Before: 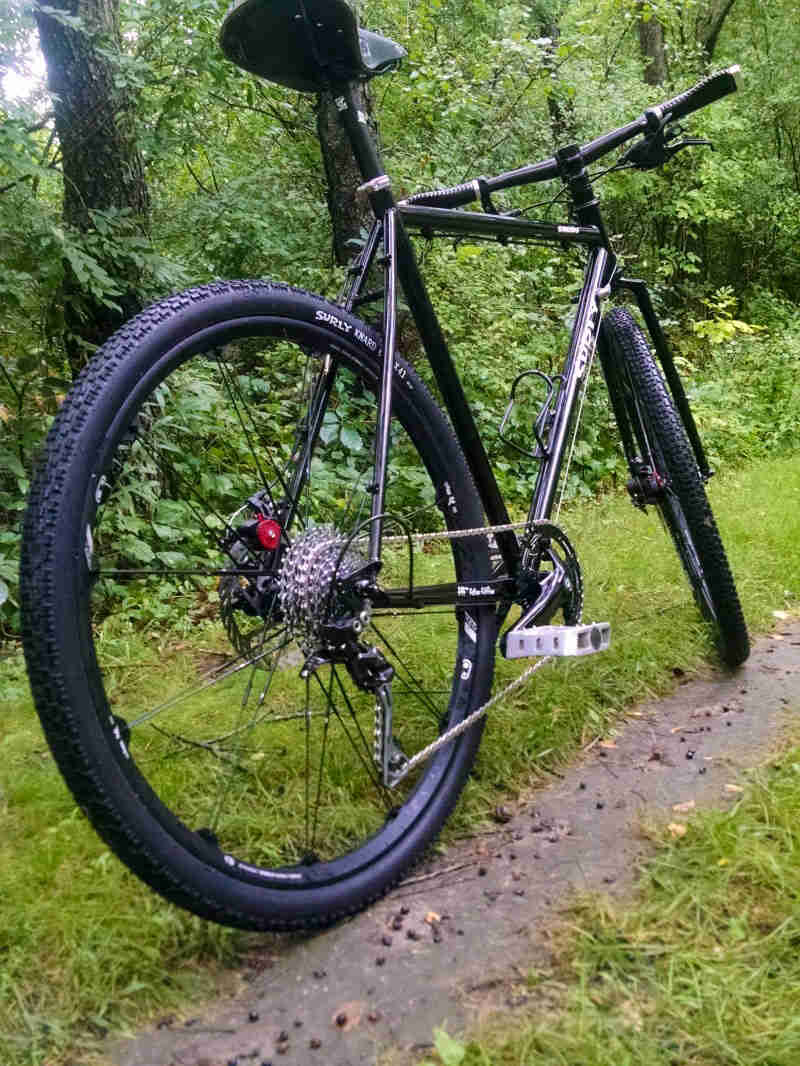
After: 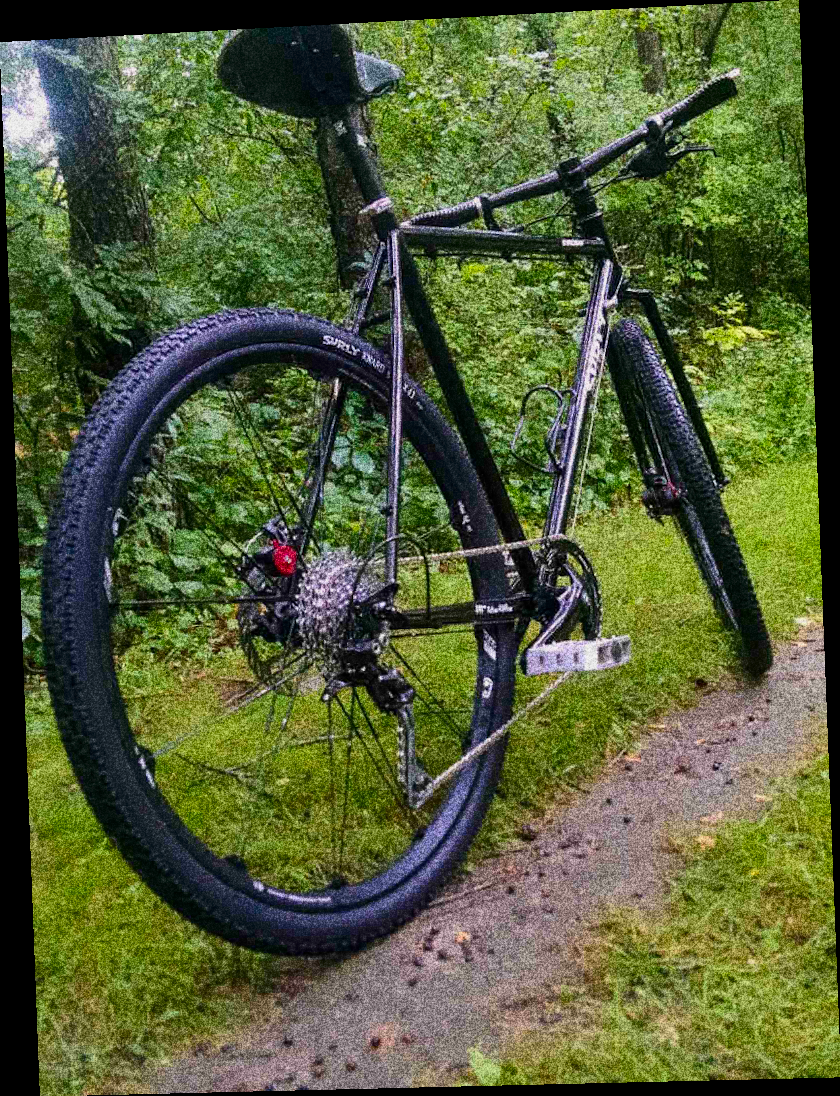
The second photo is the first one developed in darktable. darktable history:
contrast brightness saturation: contrast 0.08, saturation 0.2
rotate and perspective: rotation -2.22°, lens shift (horizontal) -0.022, automatic cropping off
grain: coarseness 30.02 ISO, strength 100%
exposure: exposure -0.293 EV, compensate highlight preservation false
